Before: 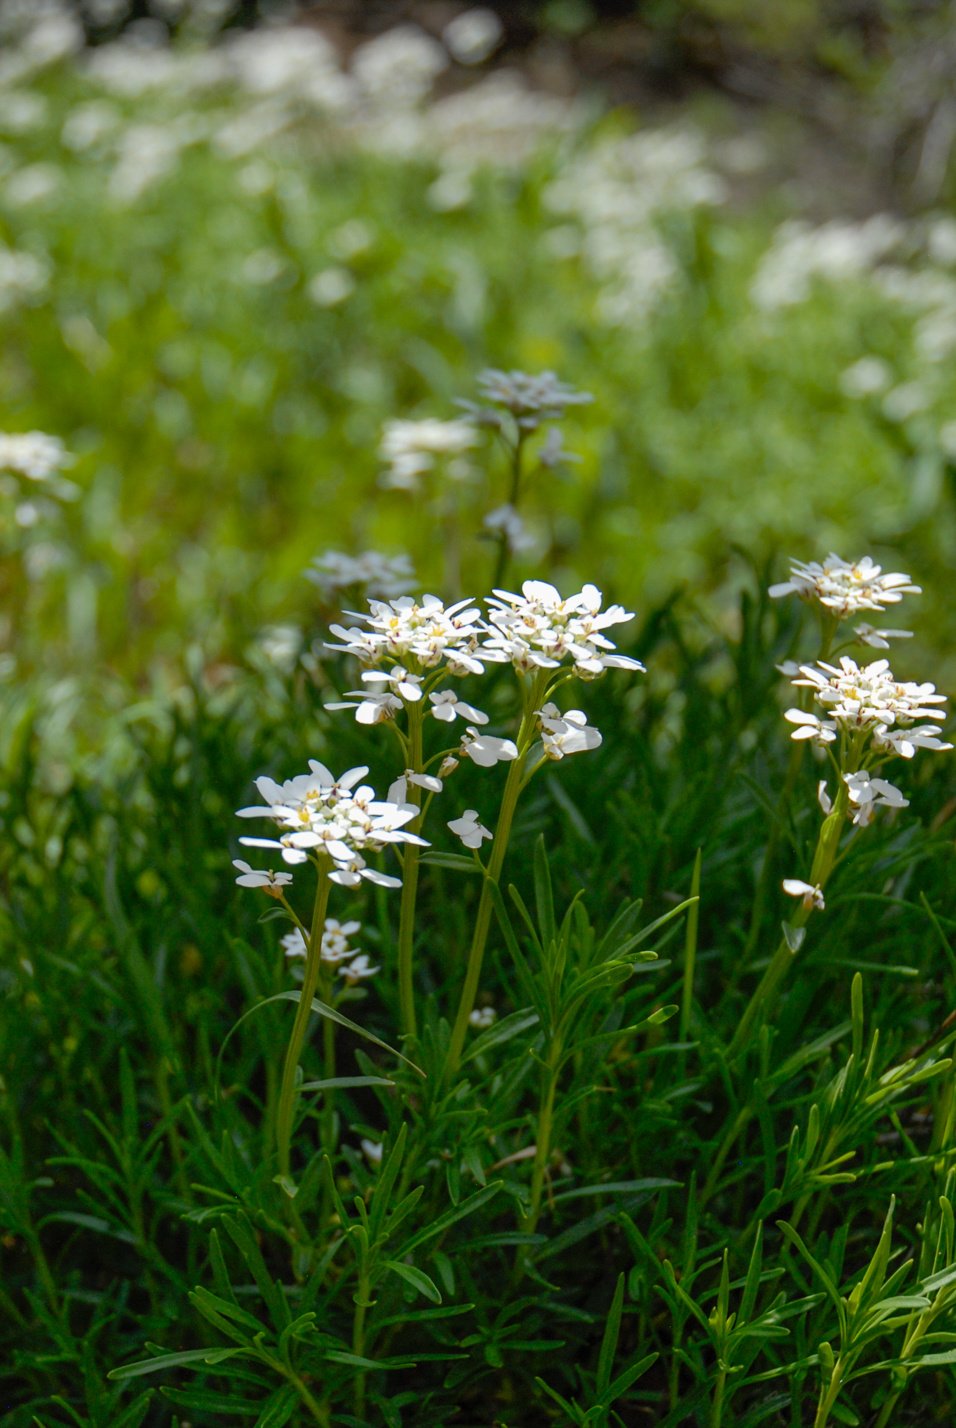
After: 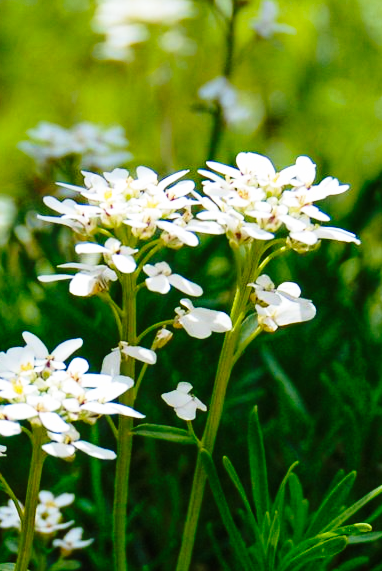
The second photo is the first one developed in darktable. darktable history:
crop: left 30%, top 30%, right 30%, bottom 30%
base curve: curves: ch0 [(0, 0) (0.04, 0.03) (0.133, 0.232) (0.448, 0.748) (0.843, 0.968) (1, 1)], preserve colors none
velvia: on, module defaults
exposure: compensate highlight preservation false
